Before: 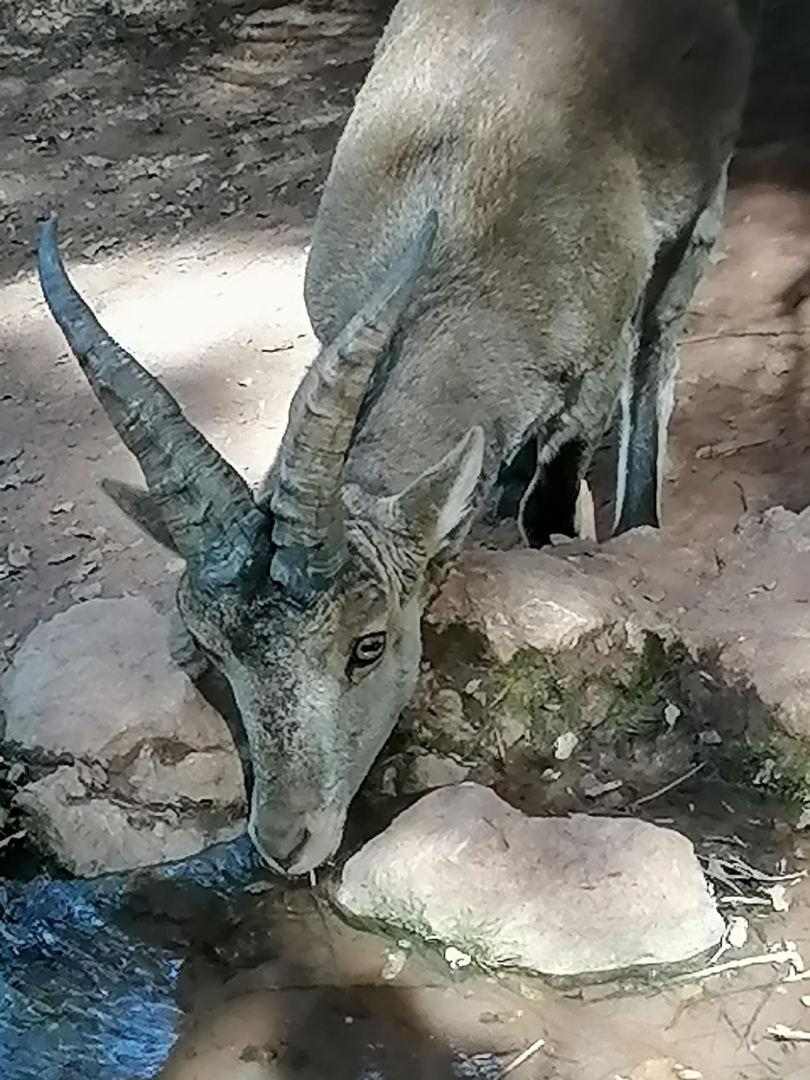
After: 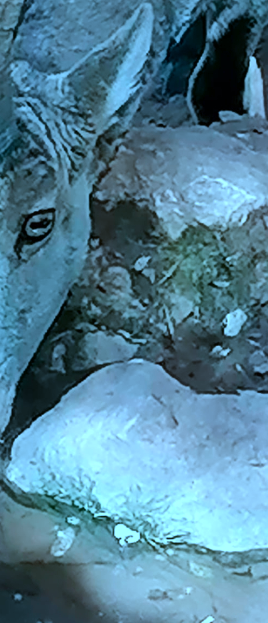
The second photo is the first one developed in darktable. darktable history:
crop: left 40.878%, top 39.176%, right 25.993%, bottom 3.081%
color calibration: illuminant custom, x 0.432, y 0.395, temperature 3098 K
